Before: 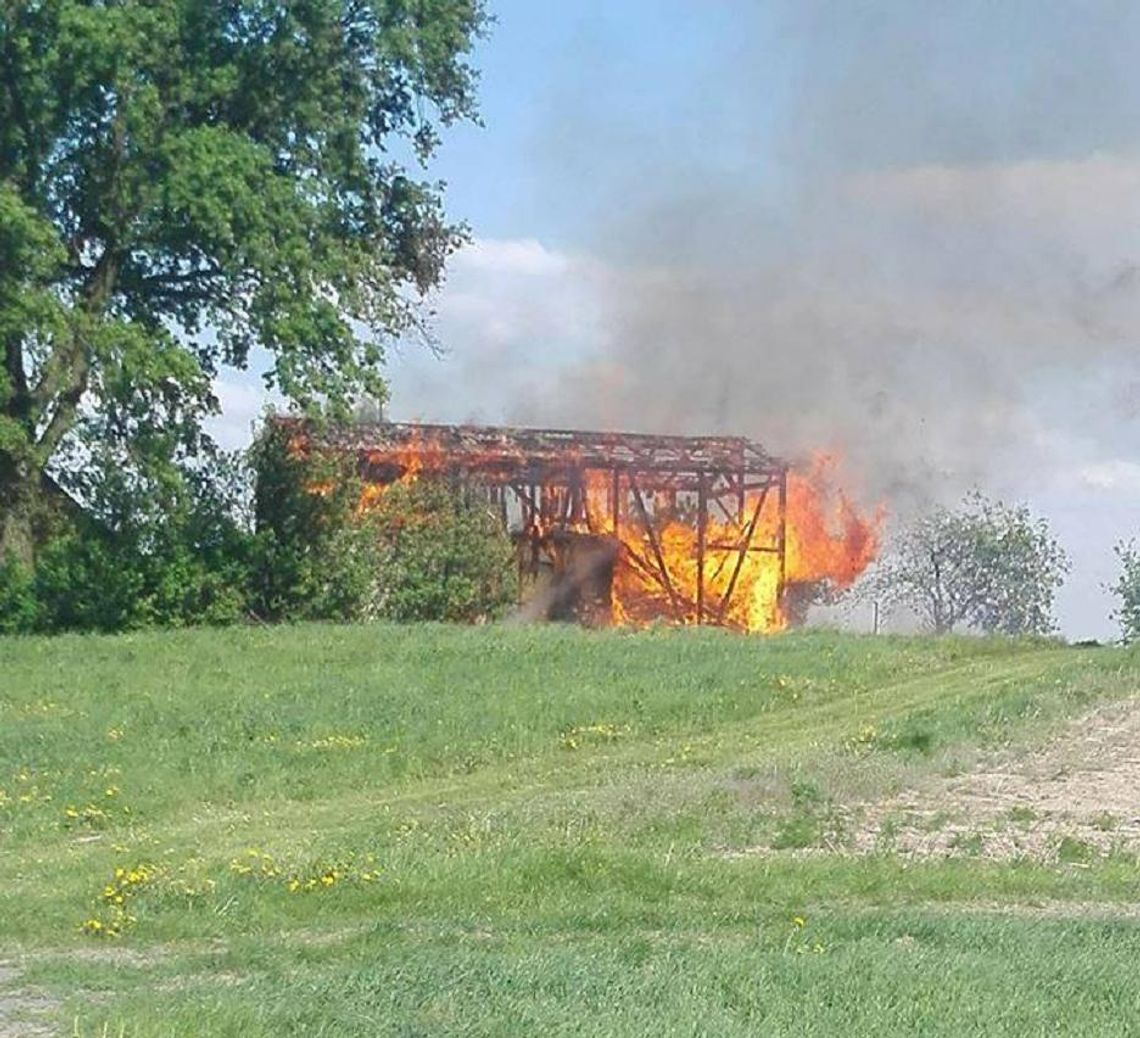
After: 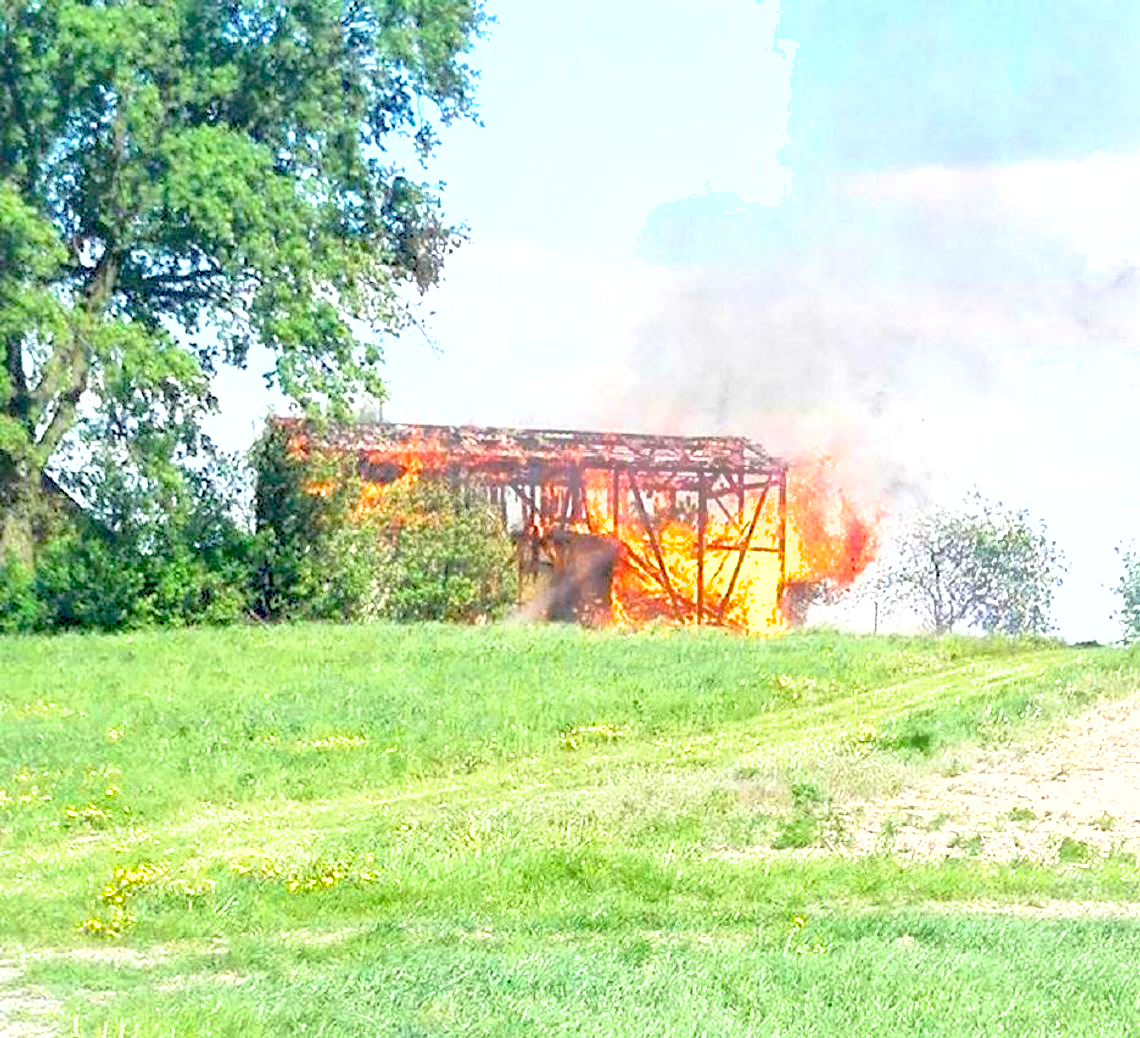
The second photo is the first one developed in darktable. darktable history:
shadows and highlights: on, module defaults
exposure: black level correction 0.012, exposure 0.698 EV, compensate highlight preservation false
base curve: curves: ch0 [(0, 0) (0.032, 0.025) (0.121, 0.166) (0.206, 0.329) (0.605, 0.79) (1, 1)], fusion 1
